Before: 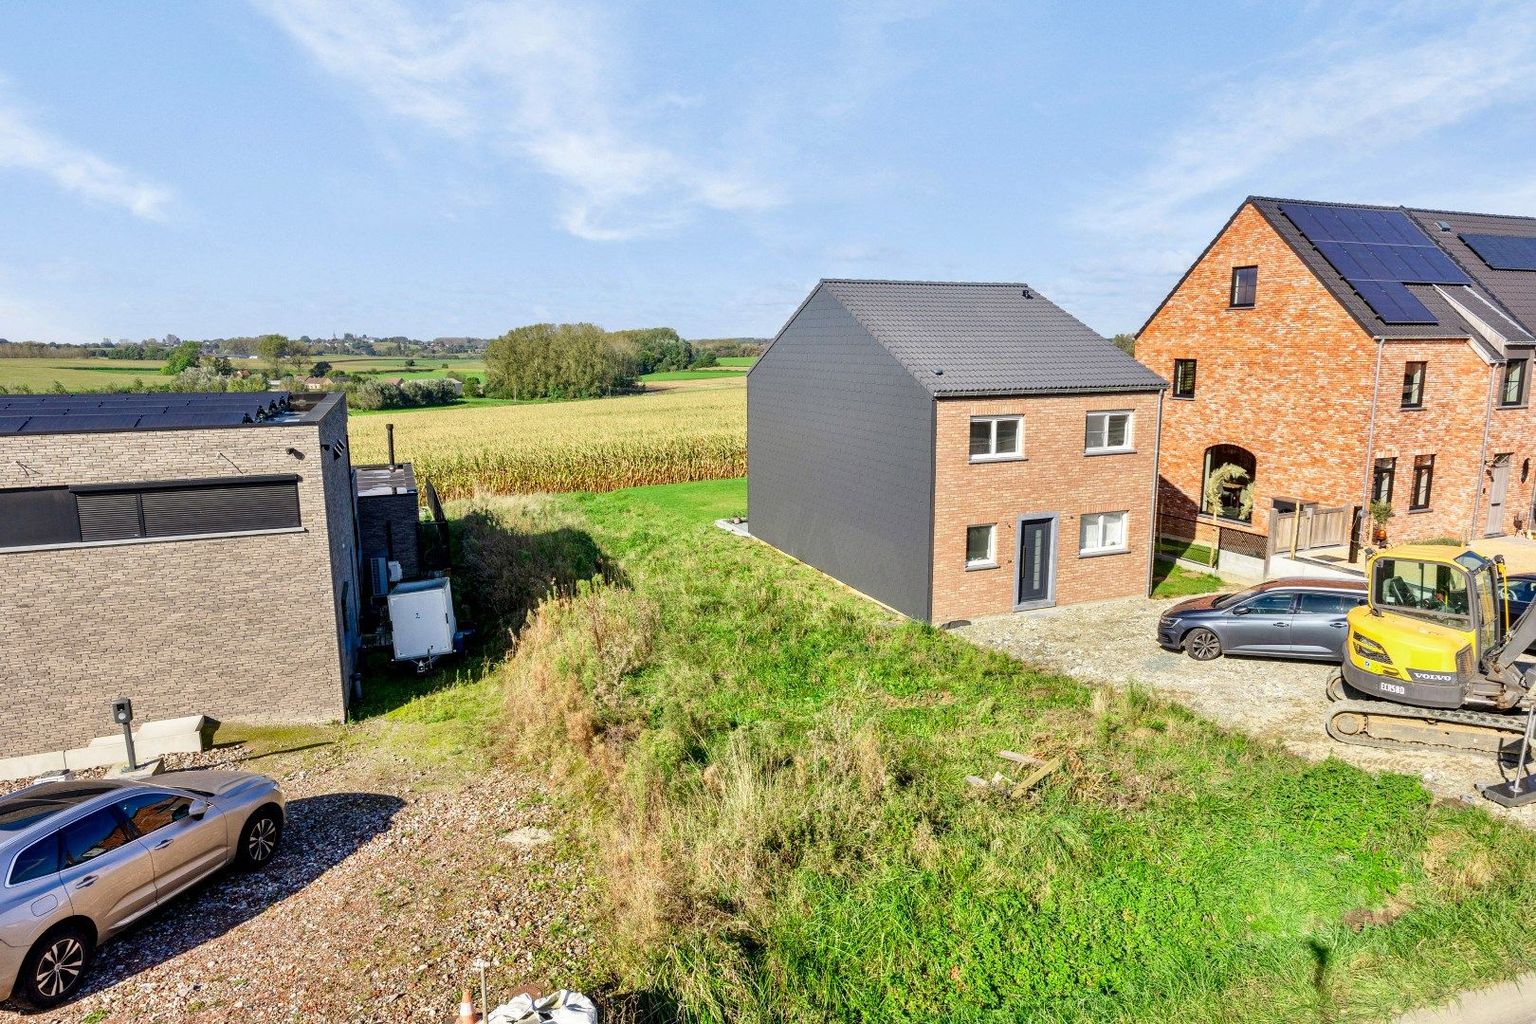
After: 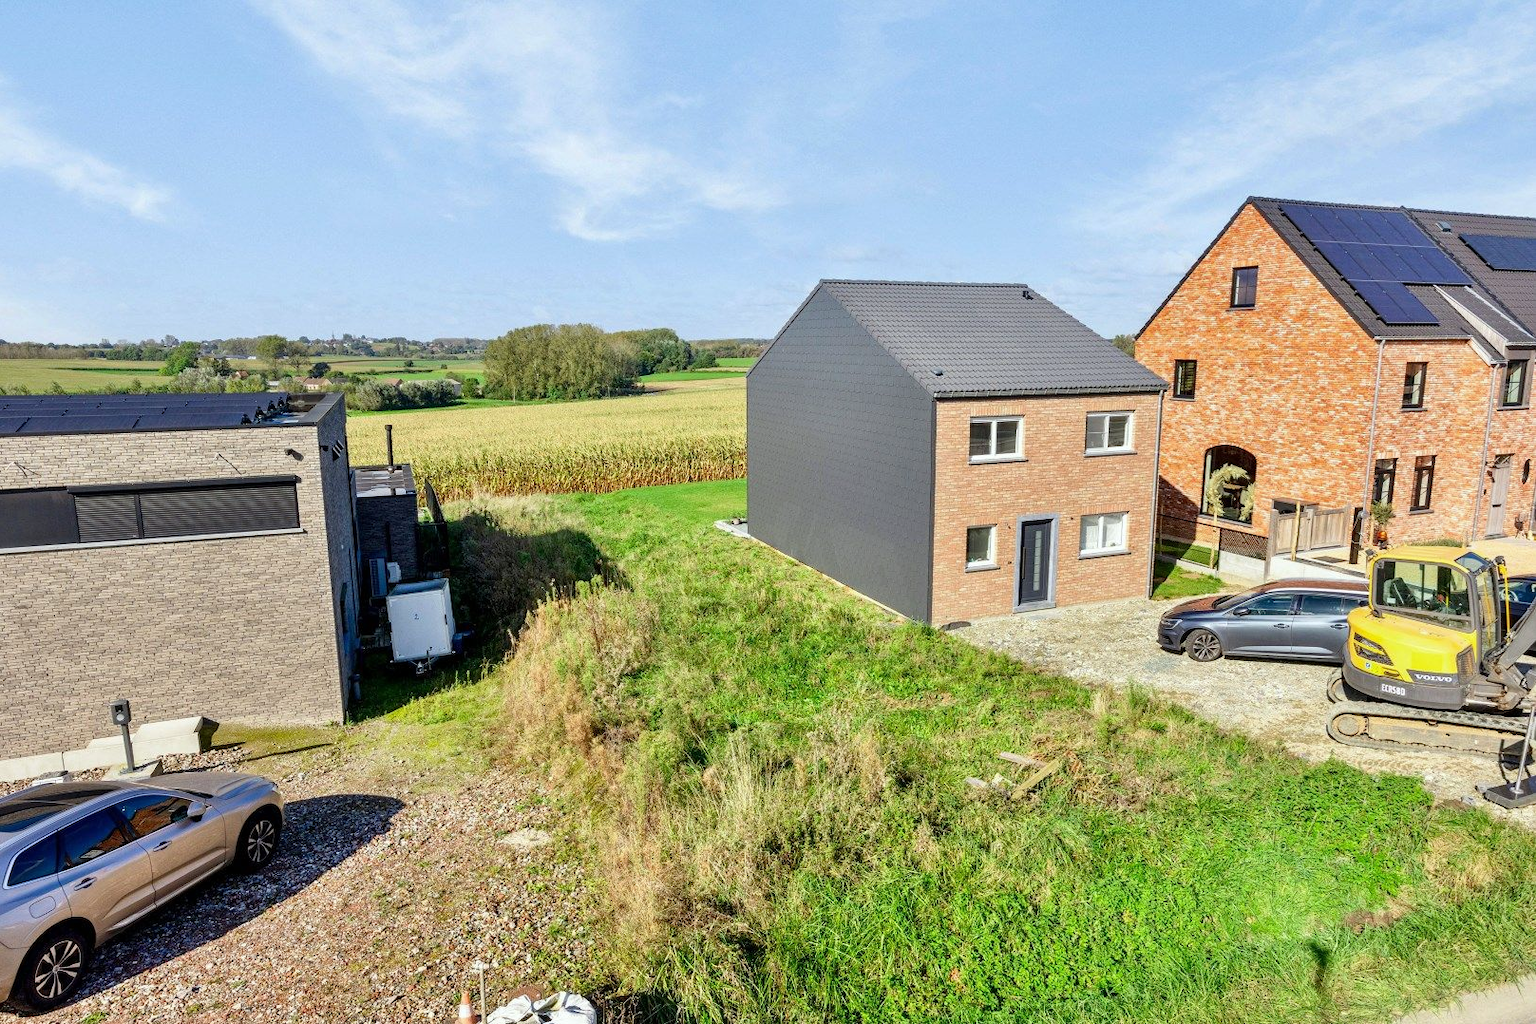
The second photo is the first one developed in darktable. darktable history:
white balance: red 0.978, blue 0.999
crop and rotate: left 0.126%
